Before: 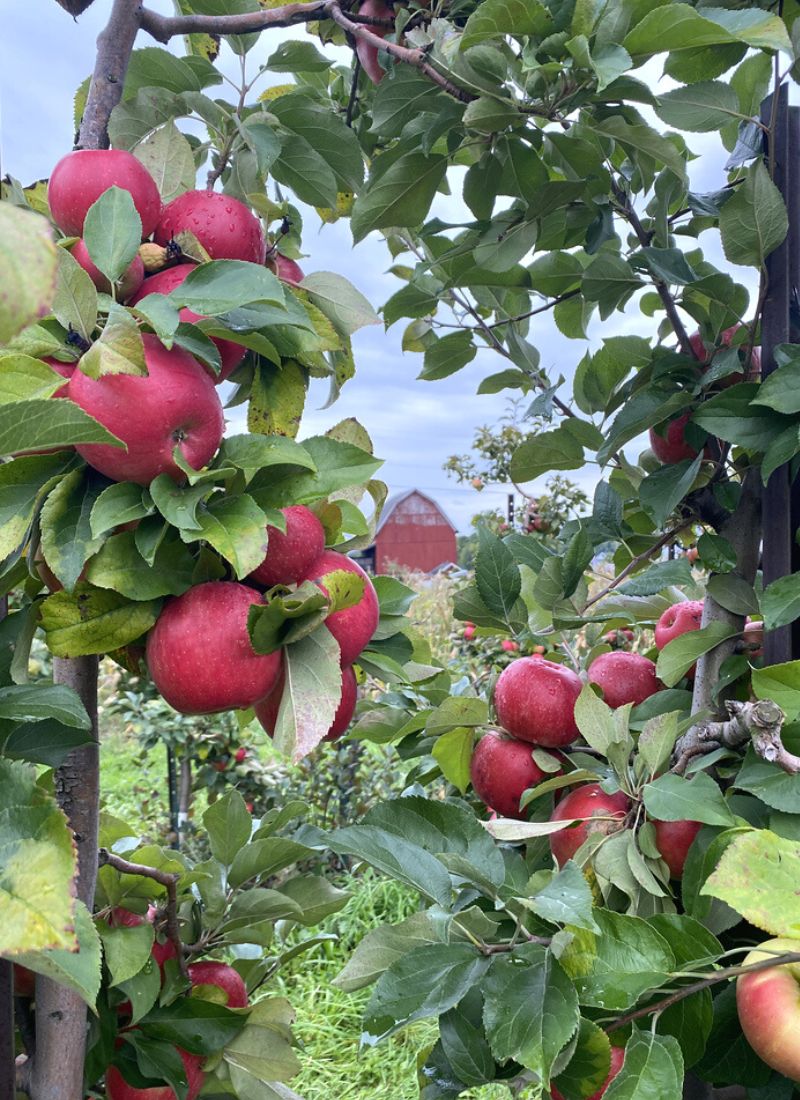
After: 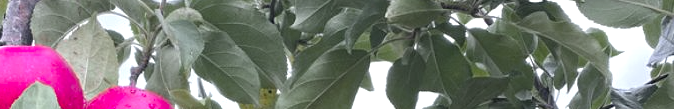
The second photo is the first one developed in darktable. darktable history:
exposure: black level correction 0.001, exposure 0.5 EV, compensate exposure bias true, compensate highlight preservation false
crop and rotate: left 9.644%, top 9.491%, right 6.021%, bottom 80.509%
color zones: curves: ch0 [(0, 0.48) (0.209, 0.398) (0.305, 0.332) (0.429, 0.493) (0.571, 0.5) (0.714, 0.5) (0.857, 0.5) (1, 0.48)]; ch1 [(0, 0.736) (0.143, 0.625) (0.225, 0.371) (0.429, 0.256) (0.571, 0.241) (0.714, 0.213) (0.857, 0.48) (1, 0.736)]; ch2 [(0, 0.448) (0.143, 0.498) (0.286, 0.5) (0.429, 0.5) (0.571, 0.5) (0.714, 0.5) (0.857, 0.5) (1, 0.448)]
